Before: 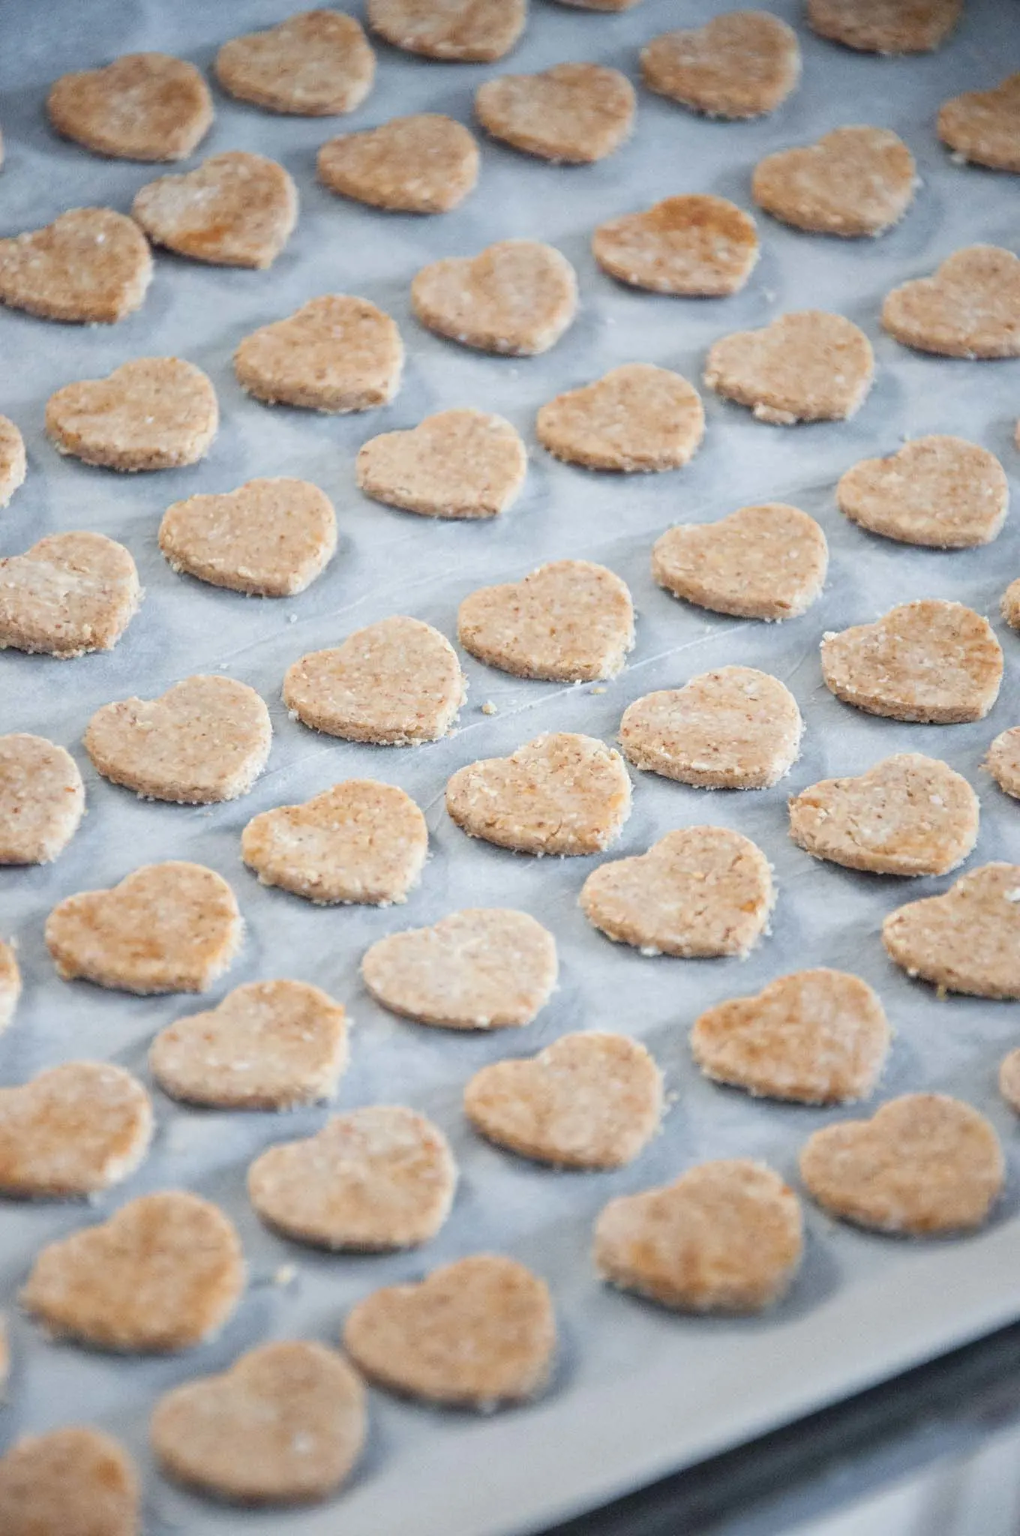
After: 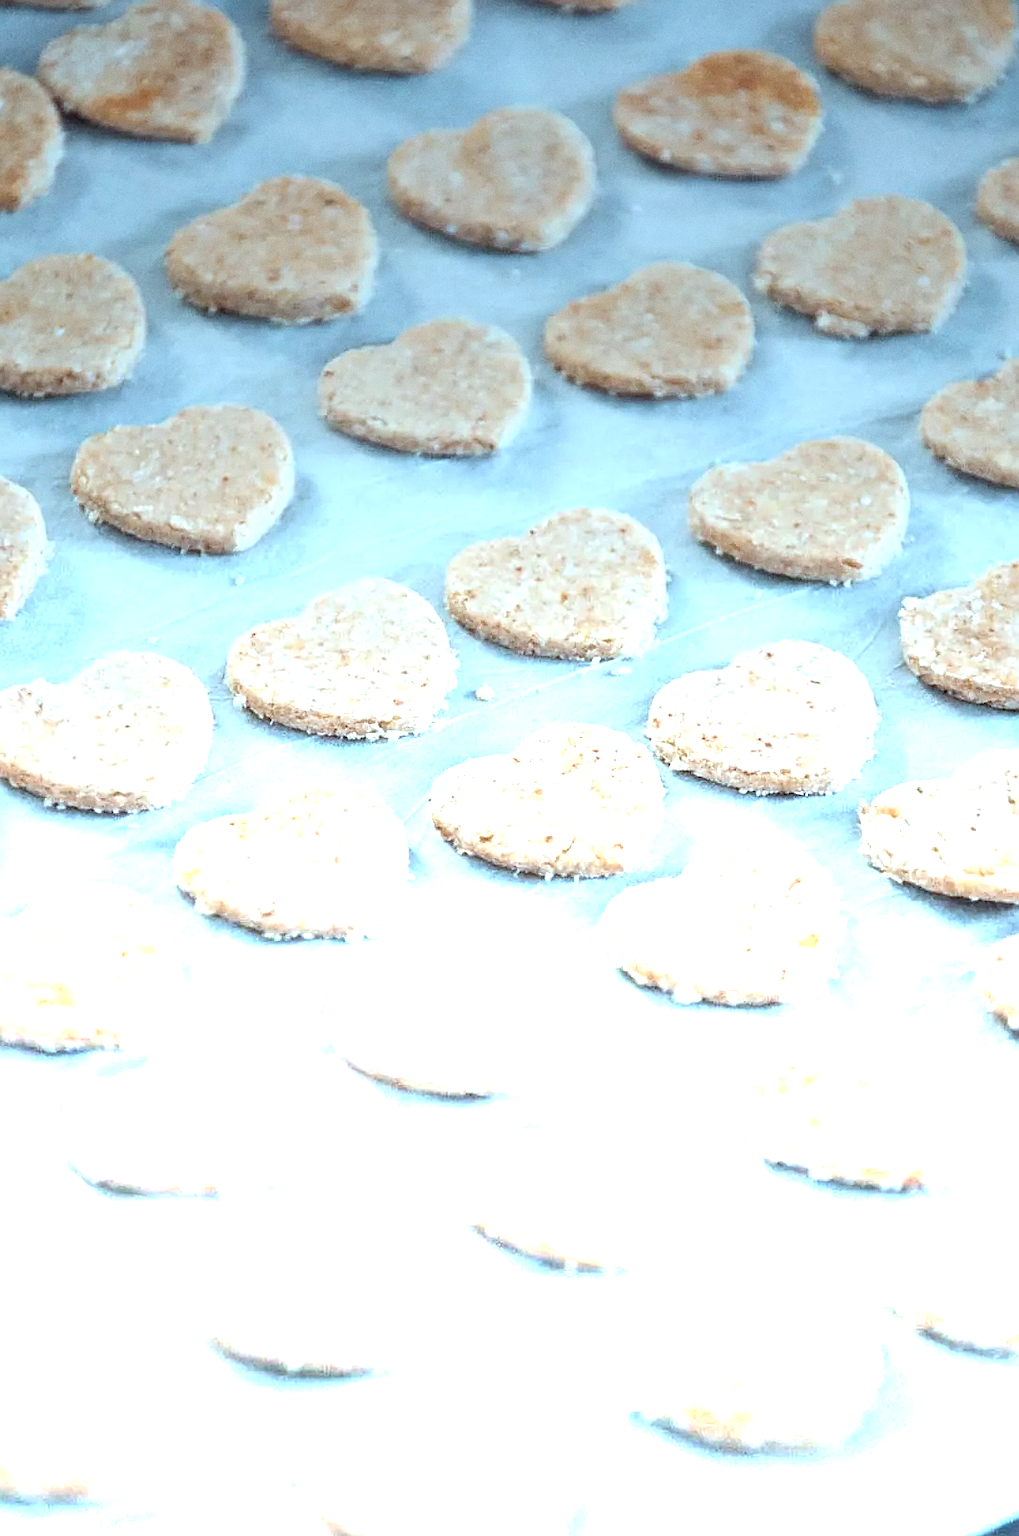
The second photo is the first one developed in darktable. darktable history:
crop and rotate: left 10.071%, top 10.071%, right 10.02%, bottom 10.02%
color correction: highlights a* -11.71, highlights b* -15.58
grain: coarseness 0.09 ISO, strength 16.61%
white balance: emerald 1
graduated density: density -3.9 EV
sharpen: on, module defaults
